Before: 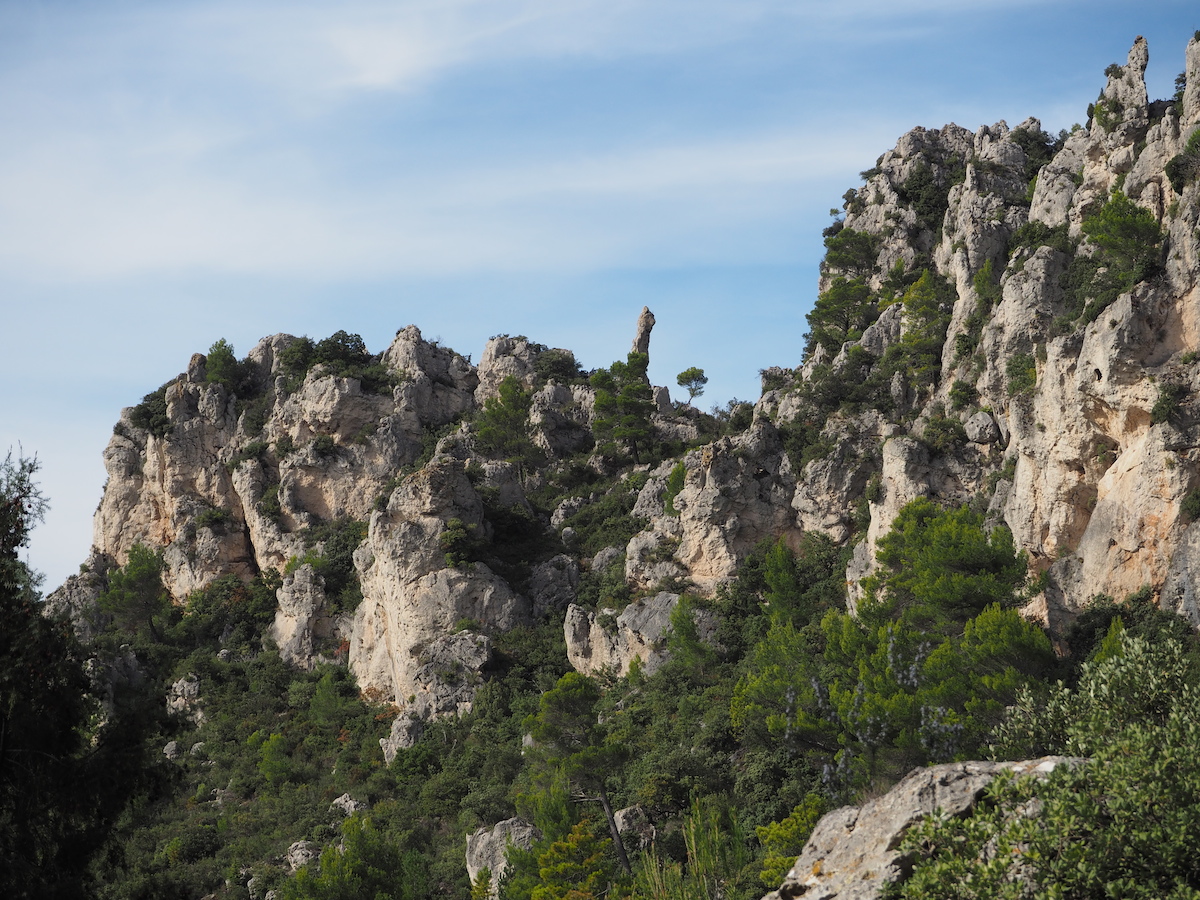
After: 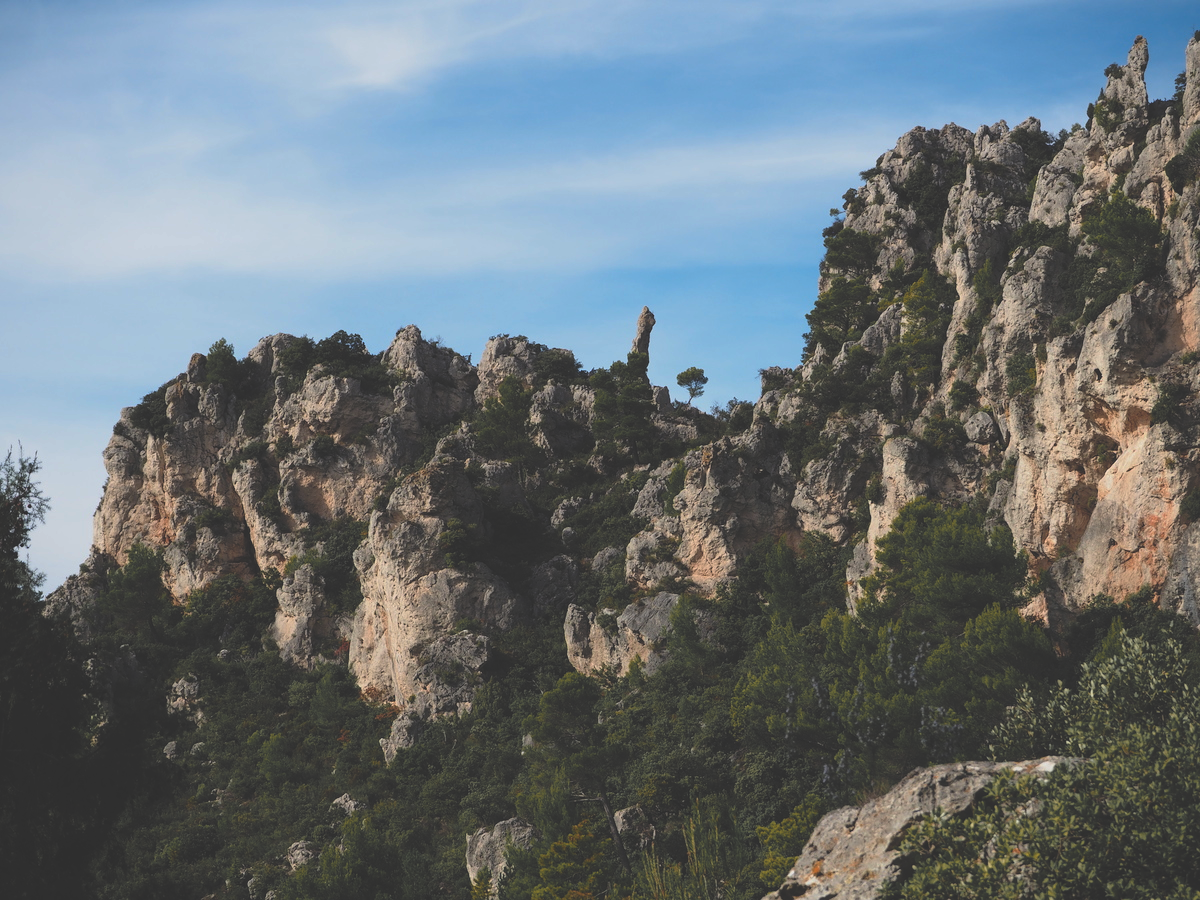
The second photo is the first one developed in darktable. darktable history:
color zones: curves: ch1 [(0.263, 0.53) (0.376, 0.287) (0.487, 0.512) (0.748, 0.547) (1, 0.513)]; ch2 [(0.262, 0.45) (0.751, 0.477)], mix 31.98%
rgb curve: curves: ch0 [(0, 0.186) (0.314, 0.284) (0.775, 0.708) (1, 1)], compensate middle gray true, preserve colors none
